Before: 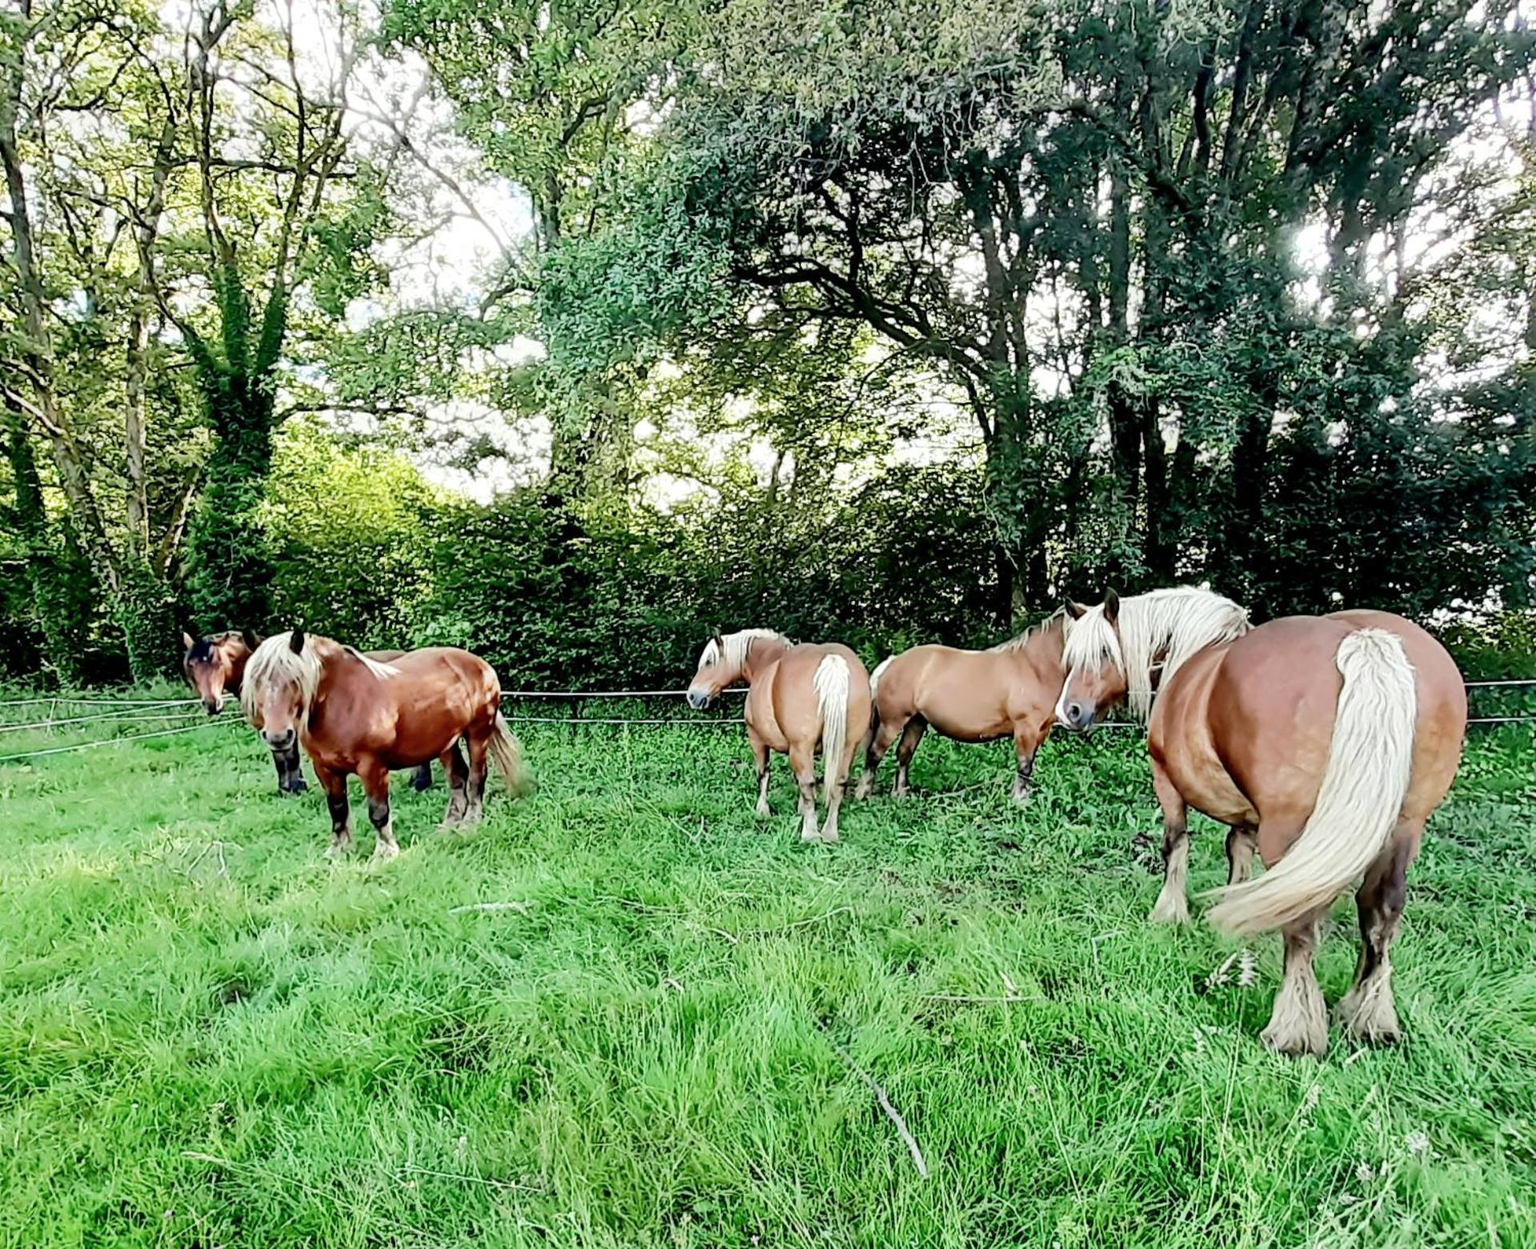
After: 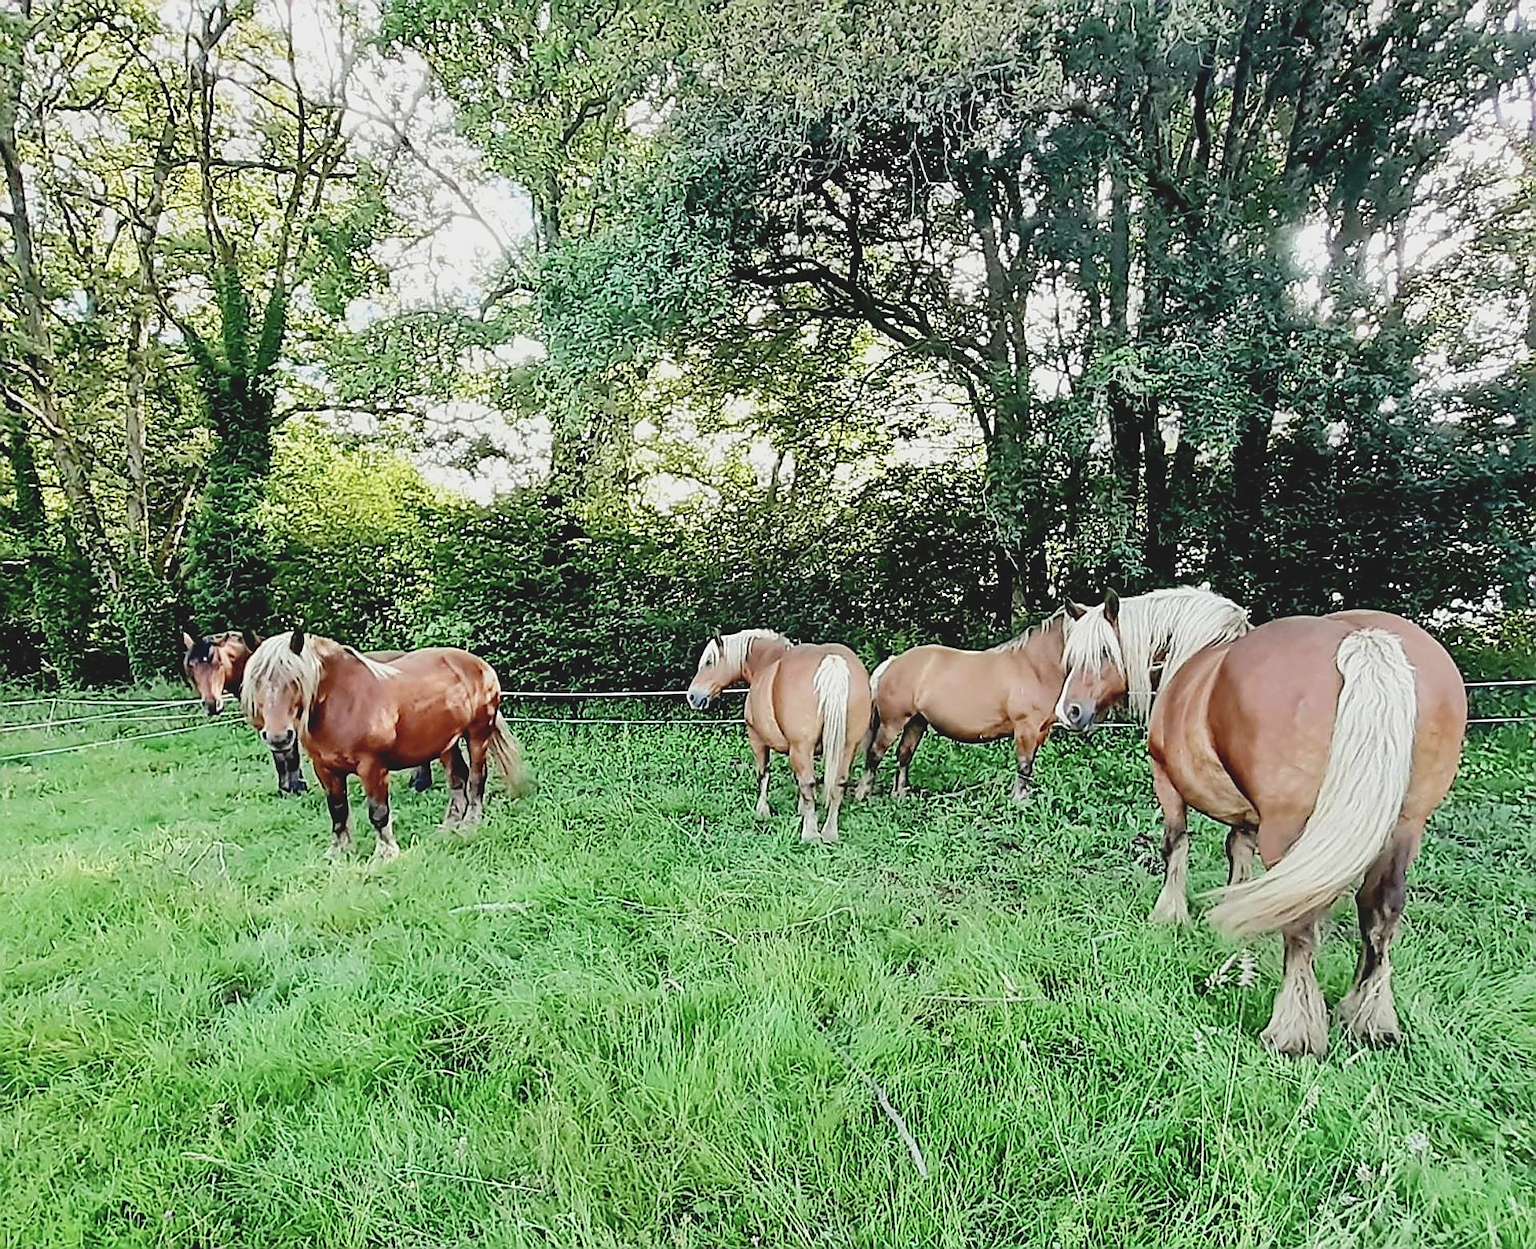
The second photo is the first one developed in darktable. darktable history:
sharpen: radius 1.374, amount 1.265, threshold 0.656
contrast brightness saturation: contrast -0.15, brightness 0.047, saturation -0.125
